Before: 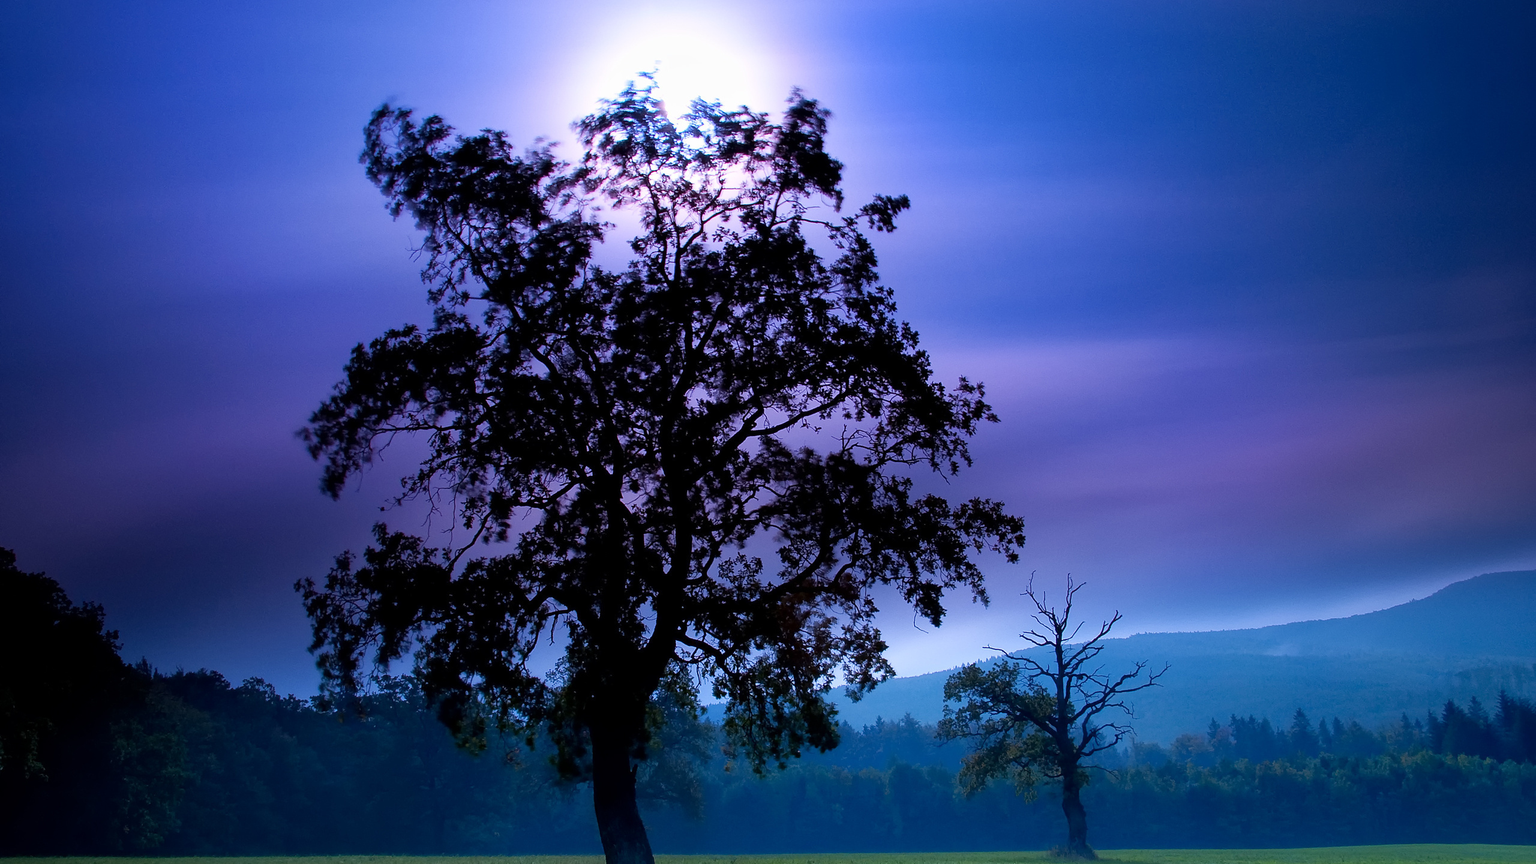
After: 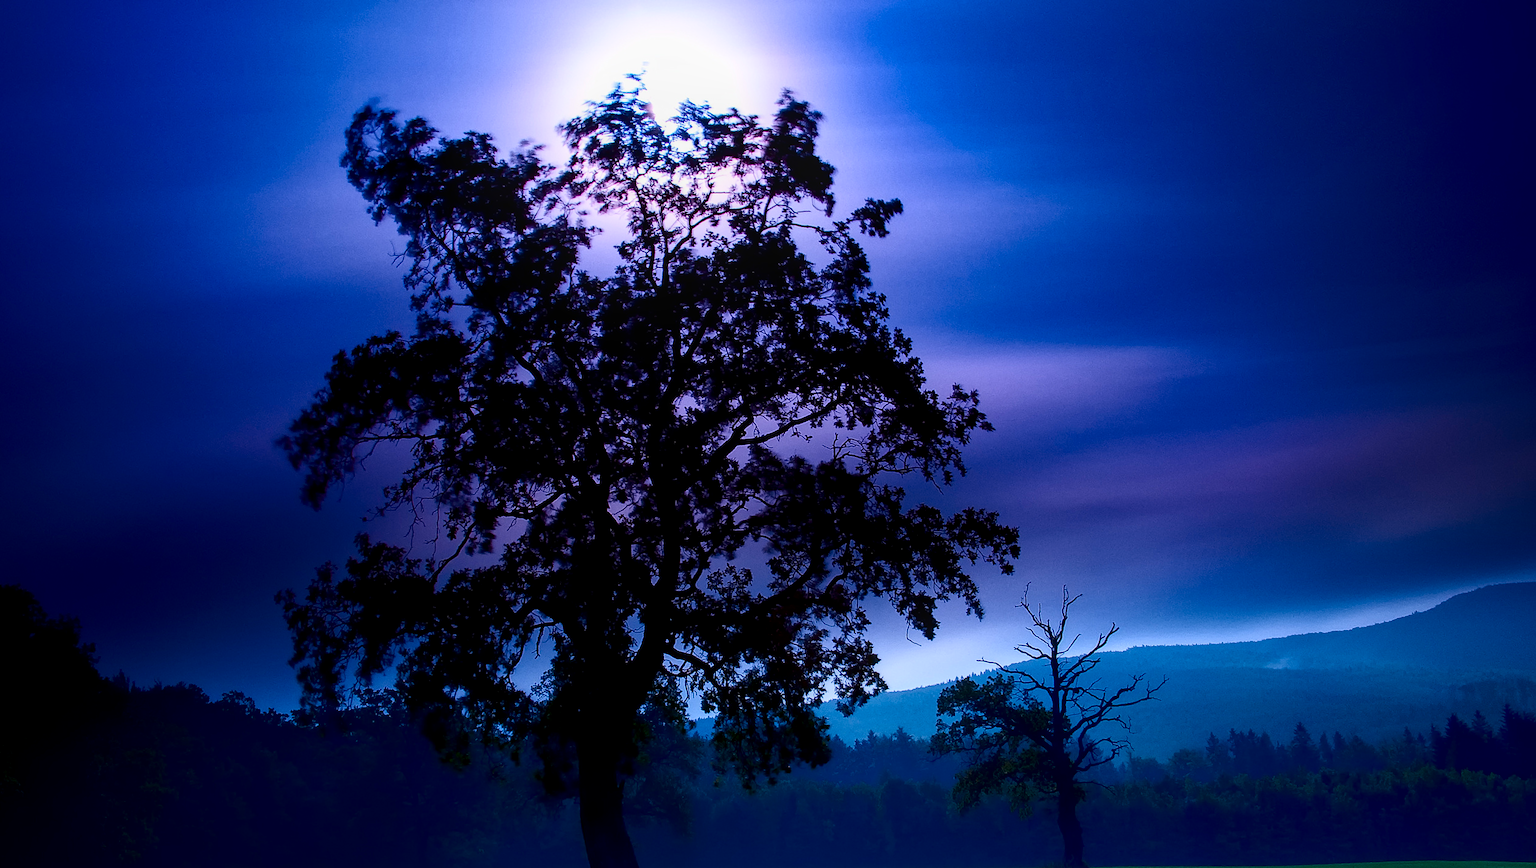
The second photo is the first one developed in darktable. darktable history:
crop: left 1.675%, right 0.27%, bottom 1.449%
local contrast: on, module defaults
contrast brightness saturation: contrast 0.244, brightness -0.236, saturation 0.141
